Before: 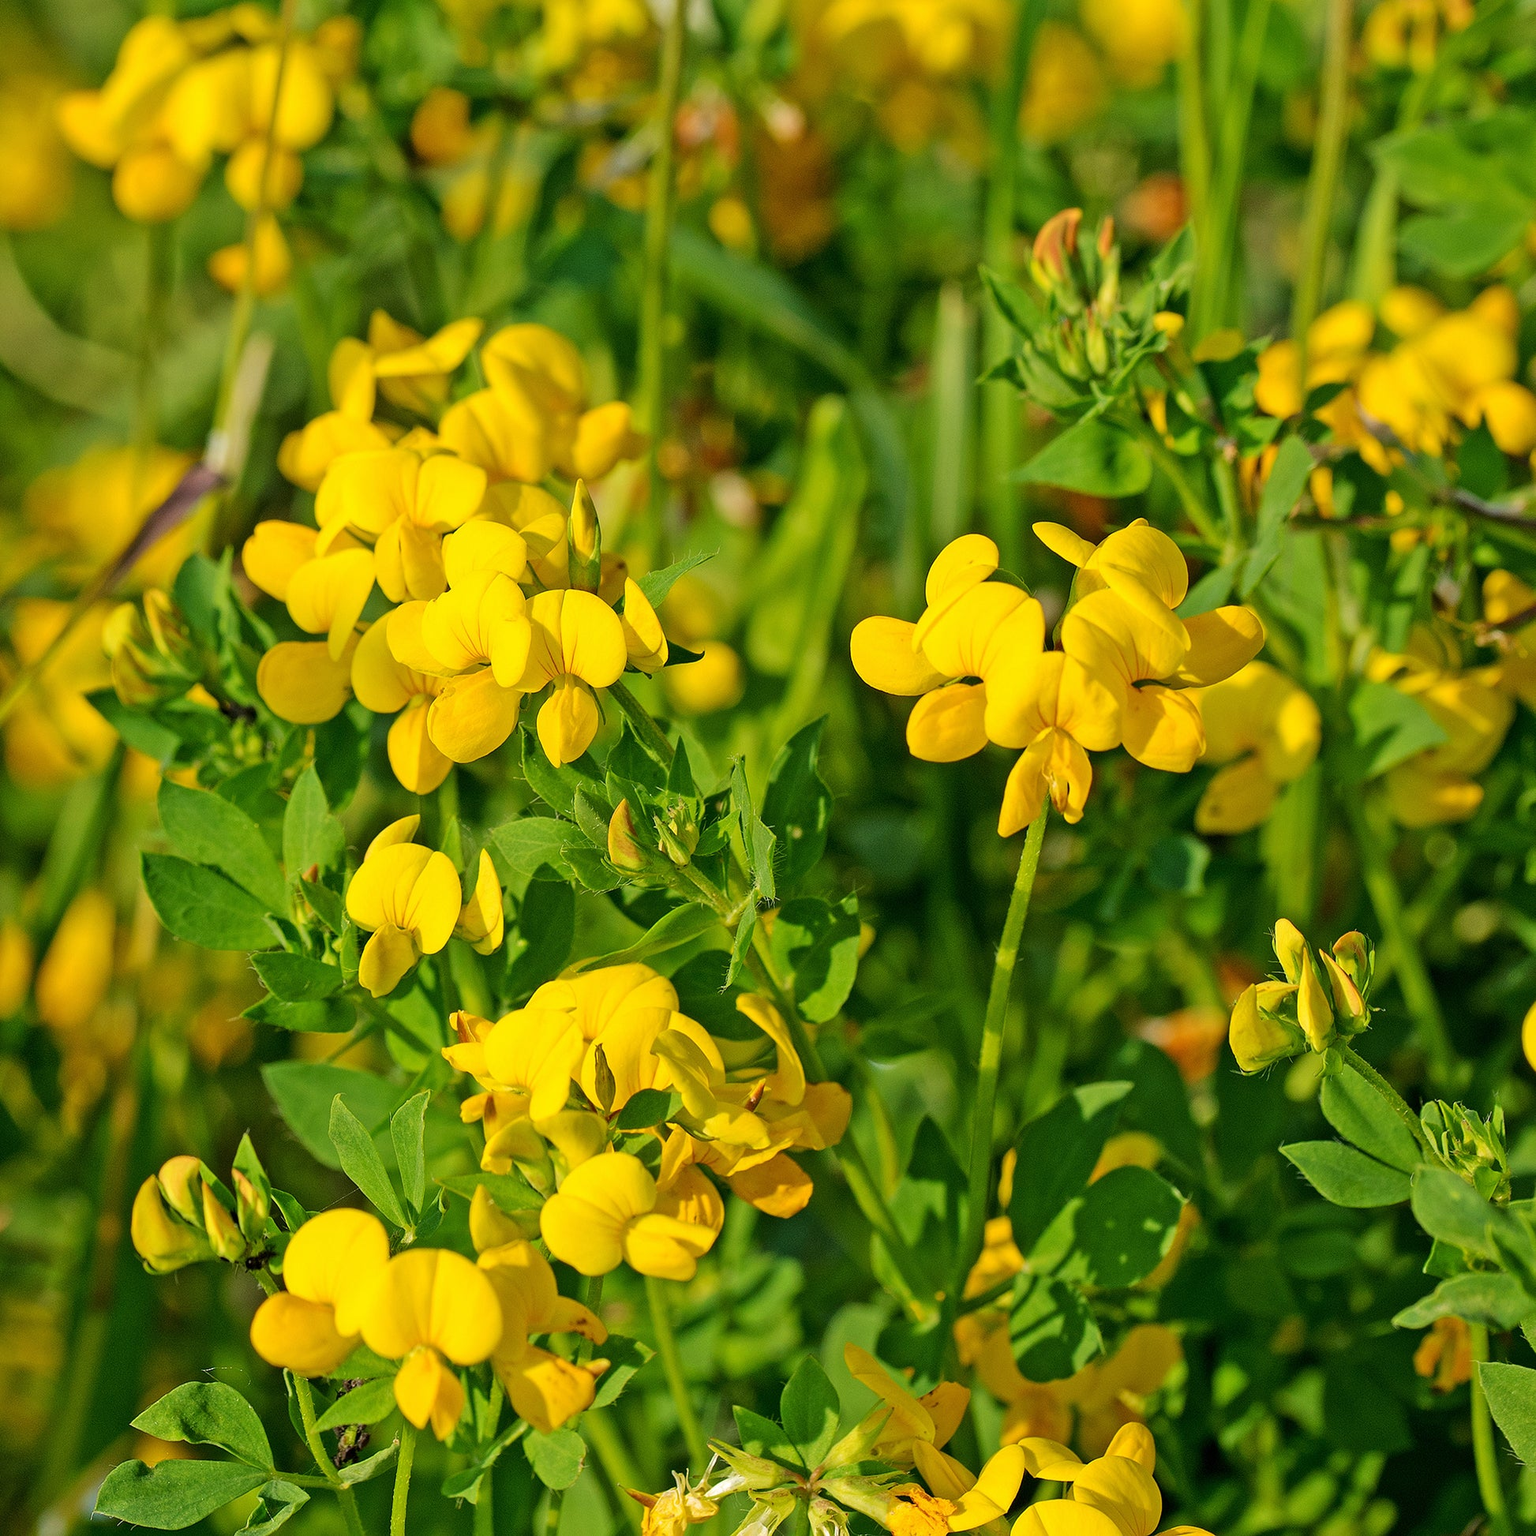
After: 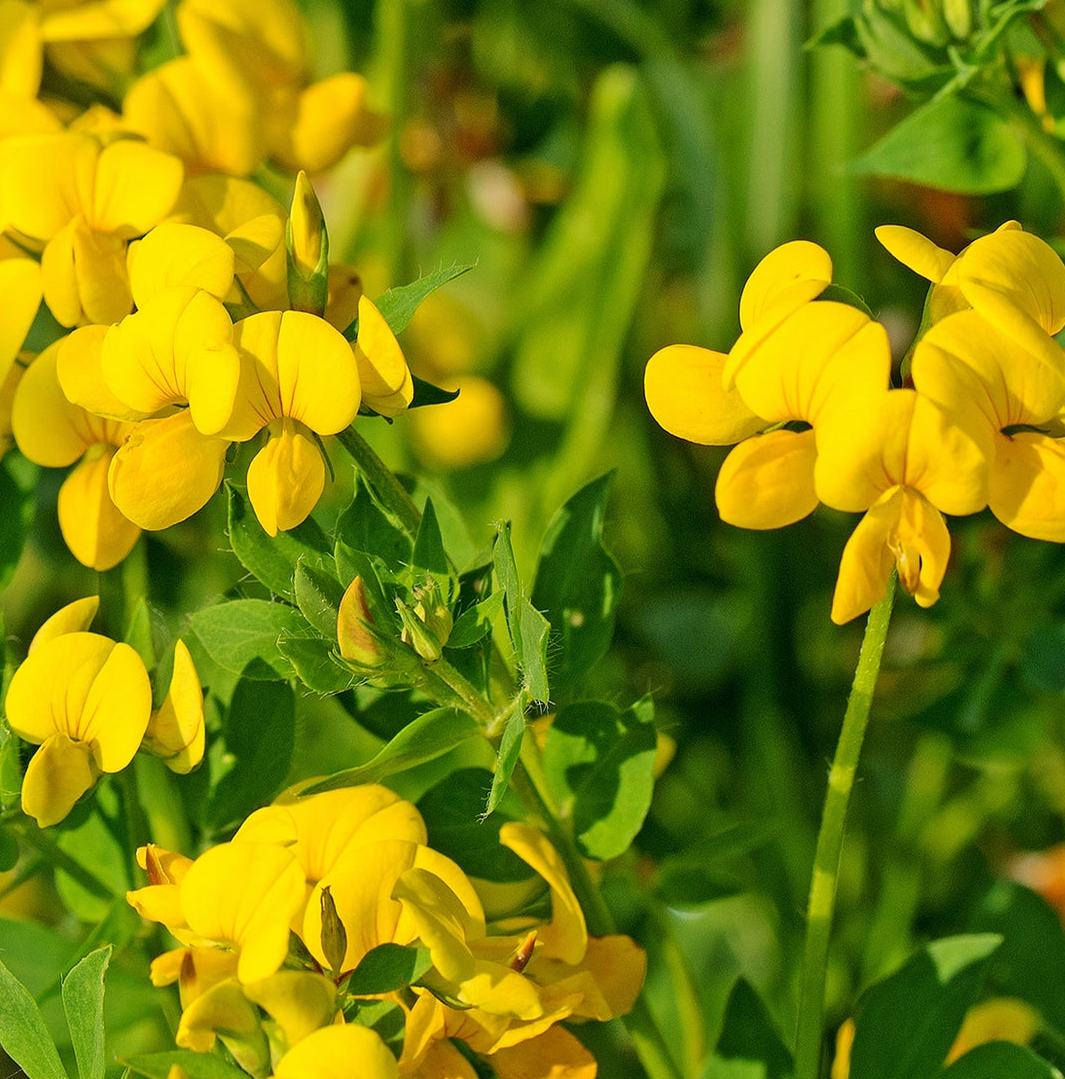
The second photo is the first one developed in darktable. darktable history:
crop and rotate: left 22.301%, top 22.439%, right 22.935%, bottom 22.1%
sharpen: radius 2.863, amount 0.876, threshold 47.257
